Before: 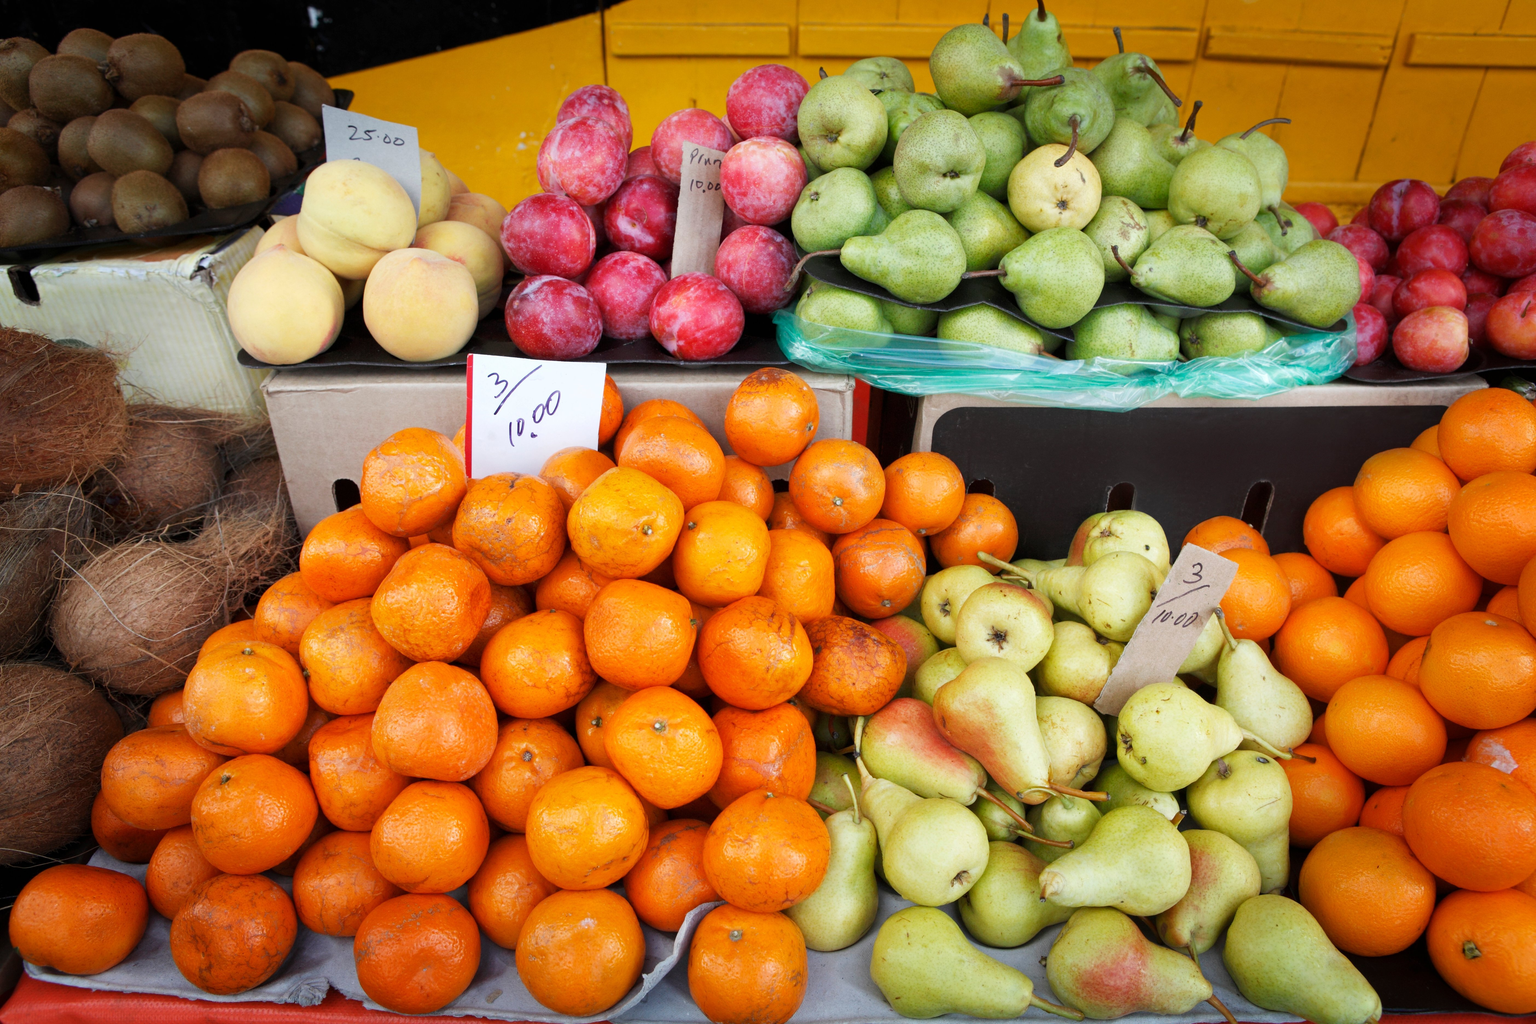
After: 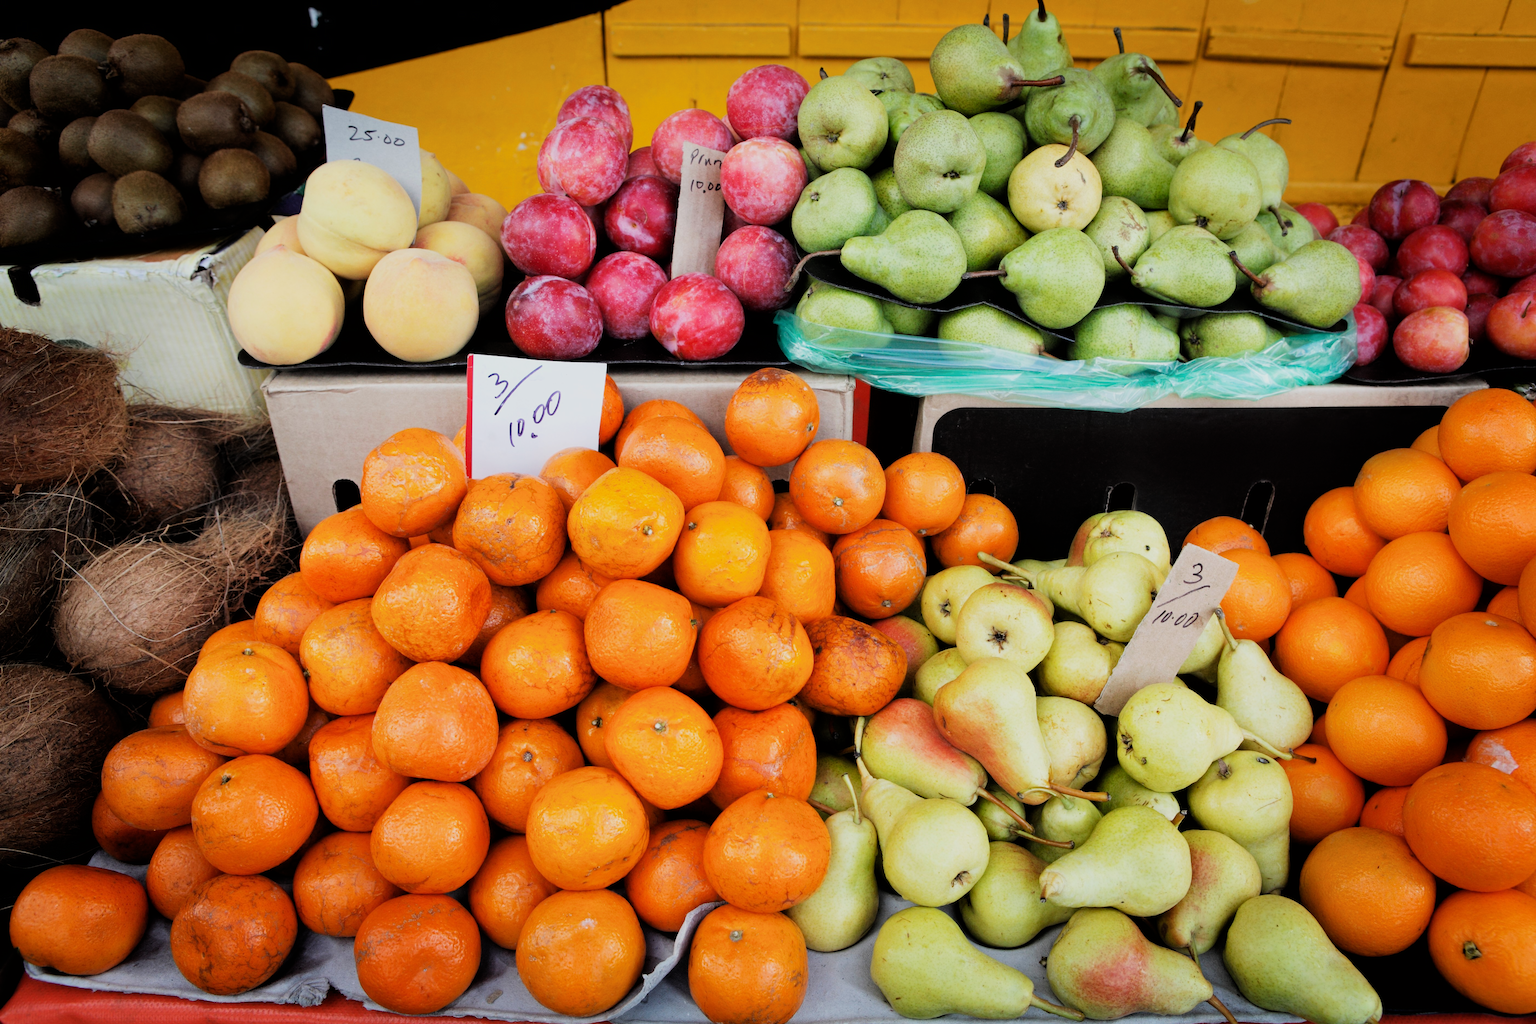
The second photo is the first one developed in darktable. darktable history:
filmic rgb: black relative exposure -5.11 EV, white relative exposure 3.98 EV, hardness 2.89, contrast 1.3
